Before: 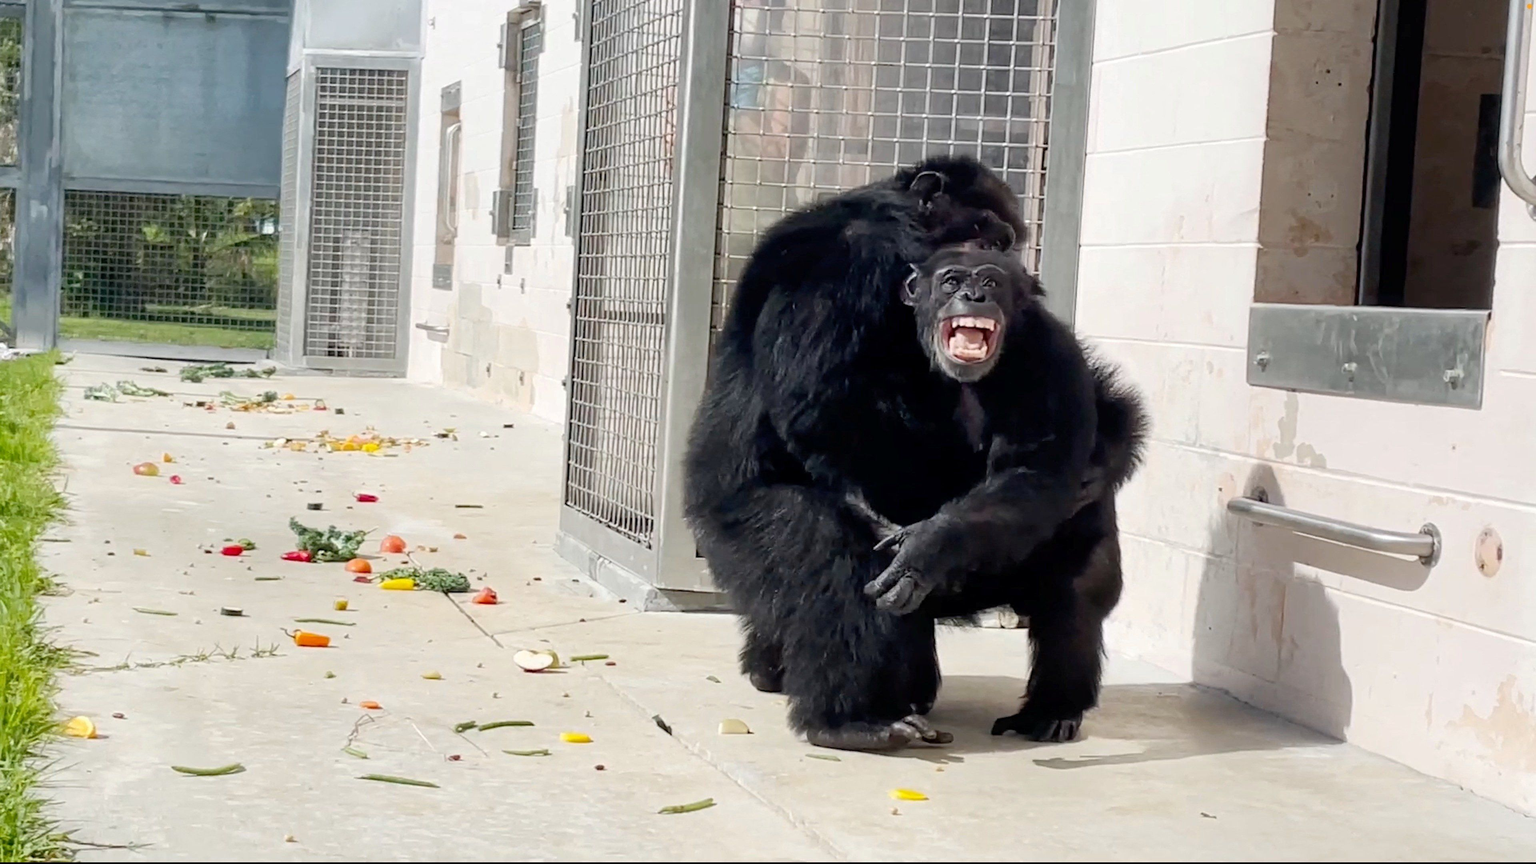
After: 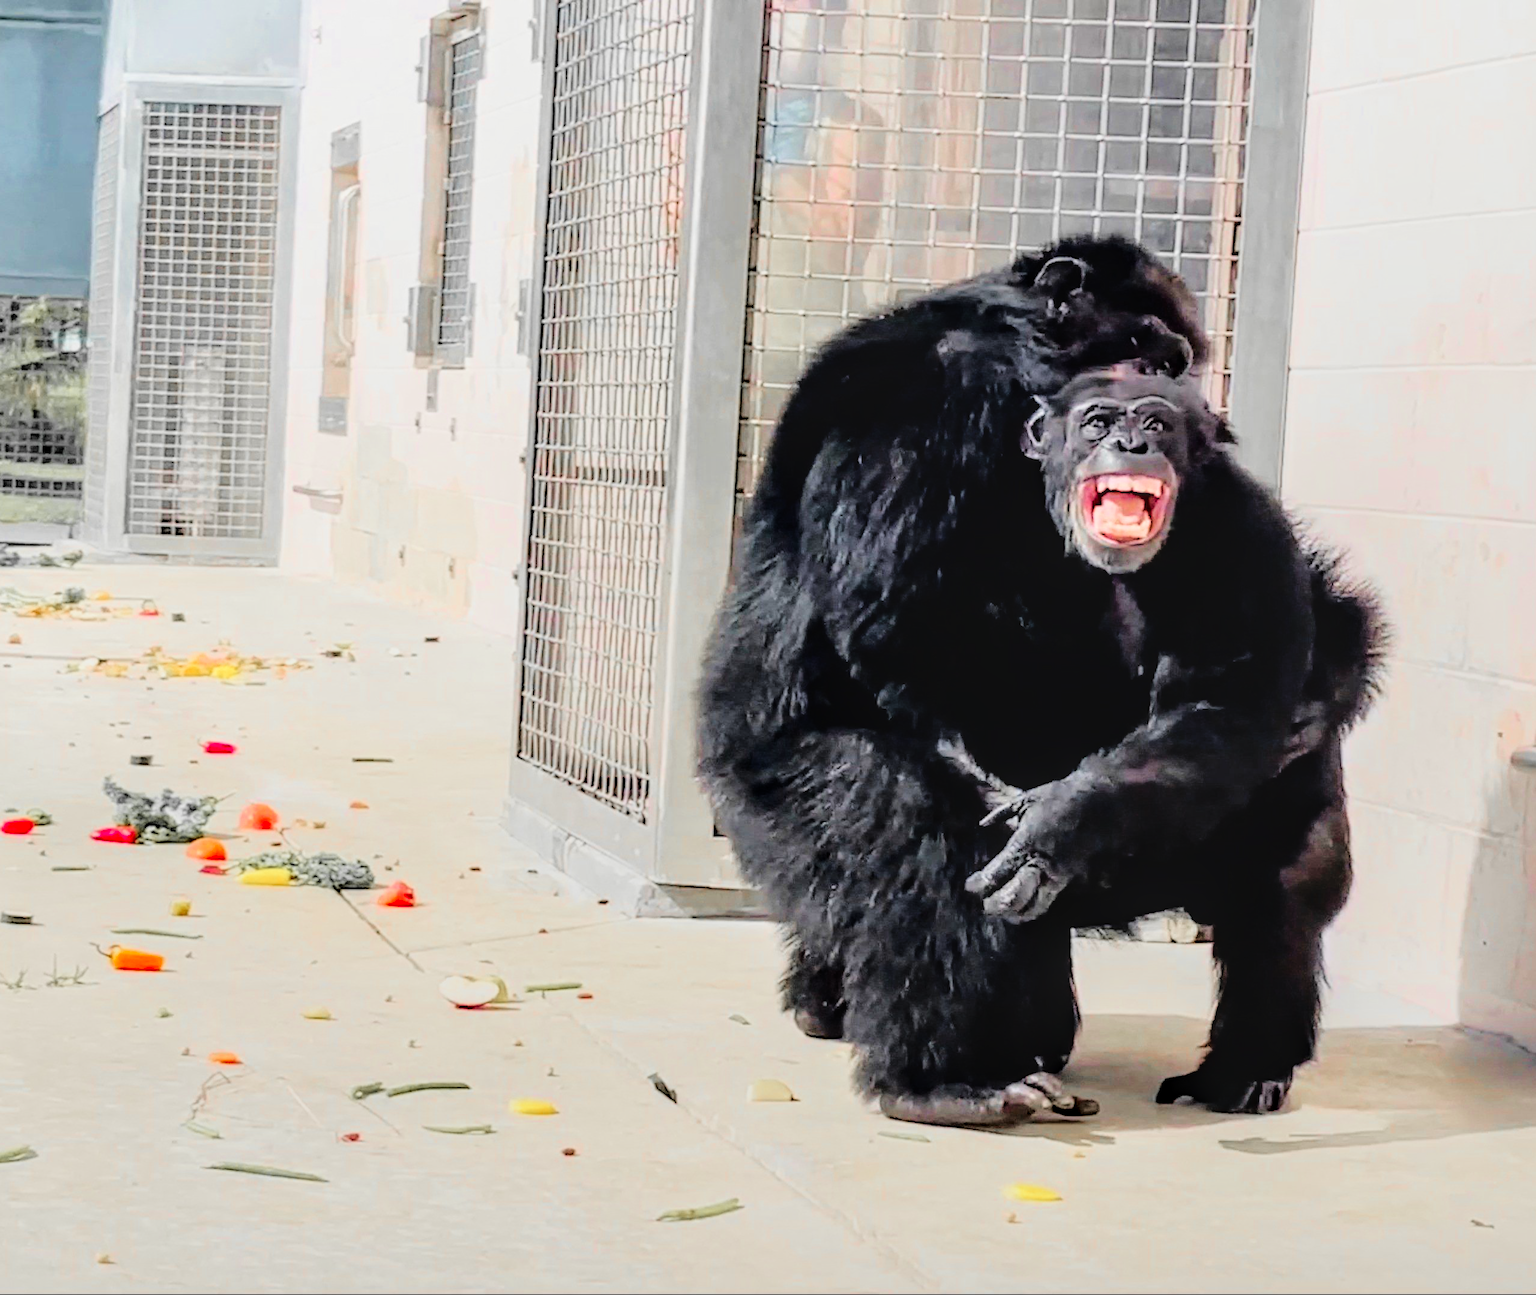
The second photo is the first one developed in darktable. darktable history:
filmic rgb: threshold 3 EV, hardness 4.17, latitude 50%, contrast 1.1, preserve chrominance max RGB, color science v6 (2022), contrast in shadows safe, contrast in highlights safe, enable highlight reconstruction true
crop and rotate: left 14.385%, right 18.948%
color zones: curves: ch1 [(0, 0.679) (0.143, 0.647) (0.286, 0.261) (0.378, -0.011) (0.571, 0.396) (0.714, 0.399) (0.857, 0.406) (1, 0.679)]
tone equalizer: on, module defaults
velvia: on, module defaults
tone curve: curves: ch0 [(0, 0) (0.26, 0.424) (0.417, 0.585) (1, 1)]
local contrast: on, module defaults
exposure: black level correction 0, exposure 0.2 EV, compensate exposure bias true, compensate highlight preservation false
